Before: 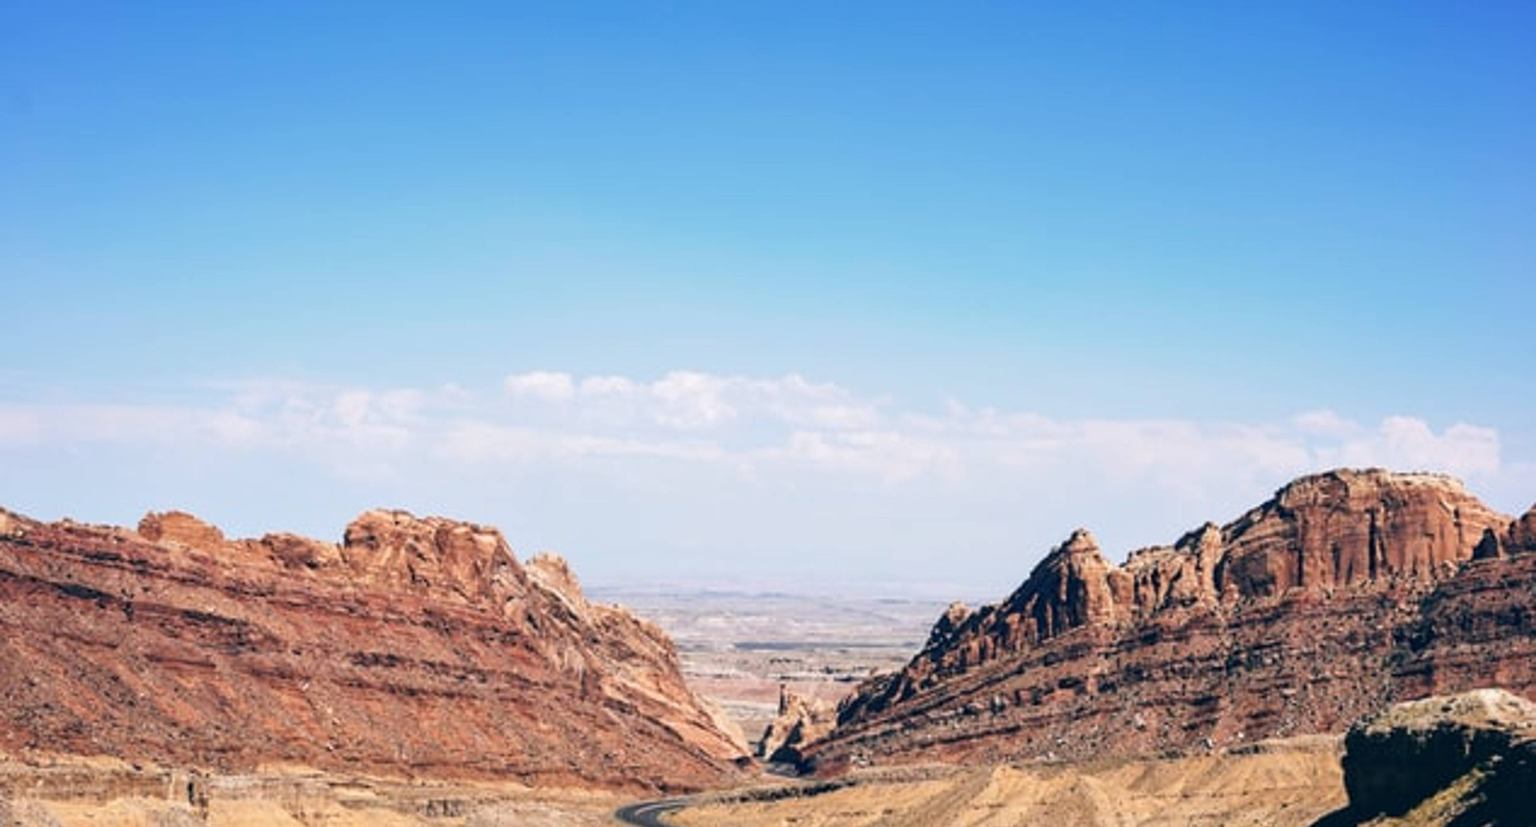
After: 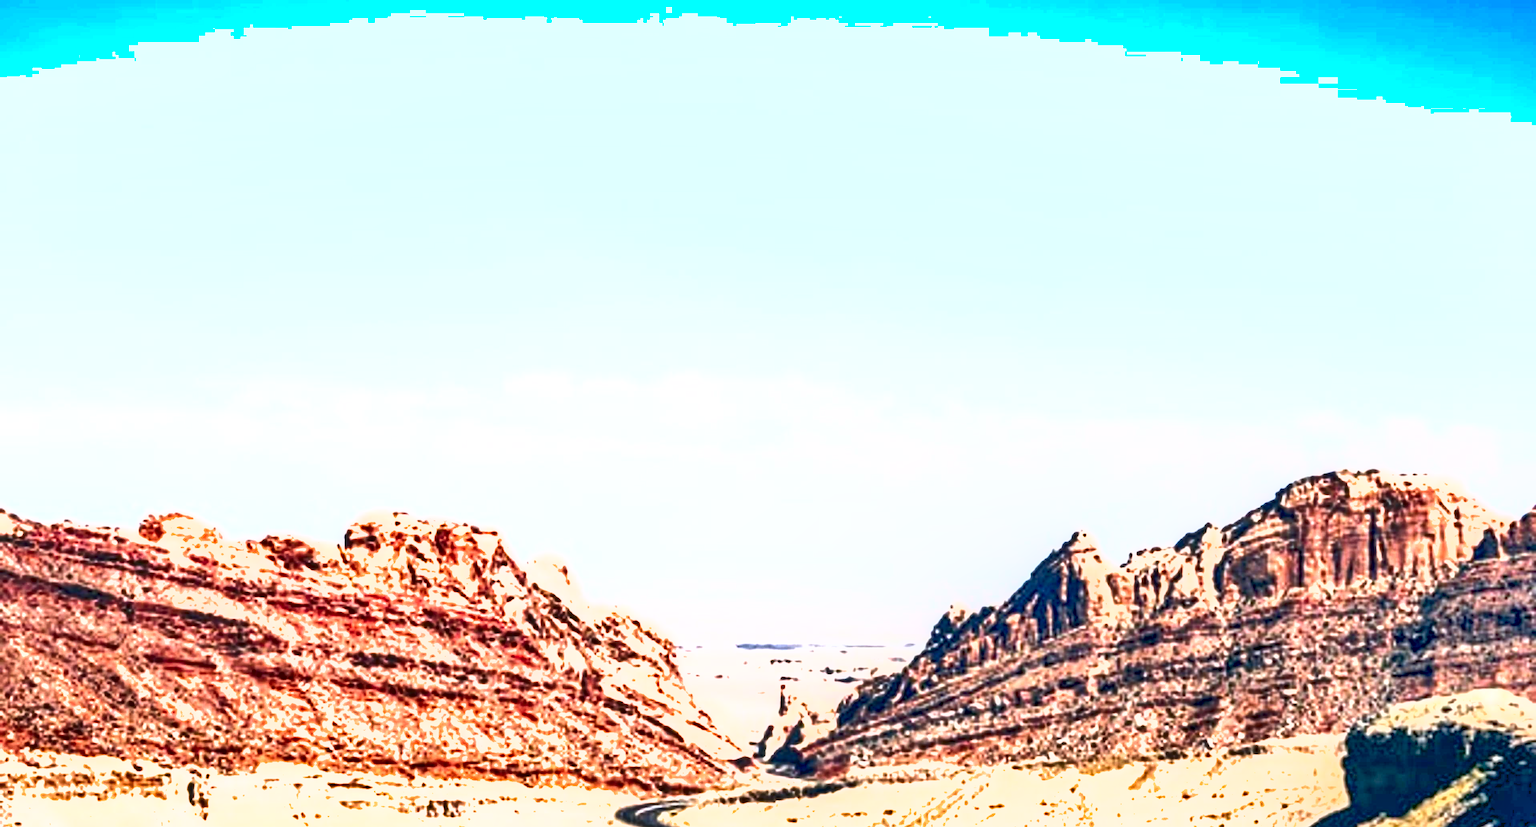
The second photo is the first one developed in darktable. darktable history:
shadows and highlights: shadows 79.83, white point adjustment -9.19, highlights -61.24, soften with gaussian
local contrast: on, module defaults
tone equalizer: -7 EV 0.118 EV
exposure: black level correction 0.005, exposure 2.067 EV, compensate highlight preservation false
